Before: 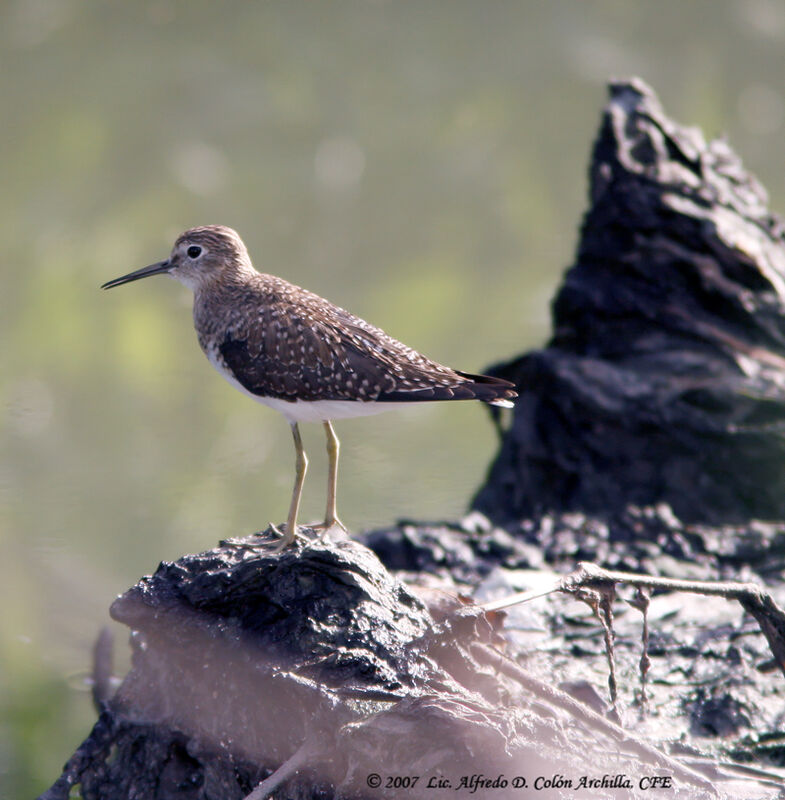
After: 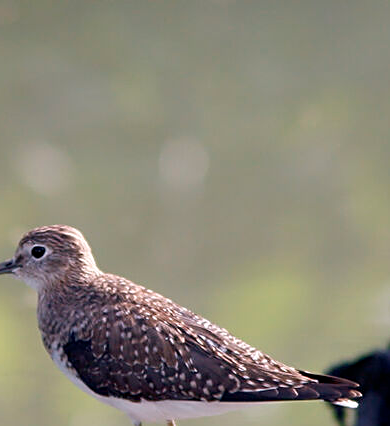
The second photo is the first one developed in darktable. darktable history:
crop: left 19.891%, right 30.407%, bottom 46.712%
sharpen: on, module defaults
